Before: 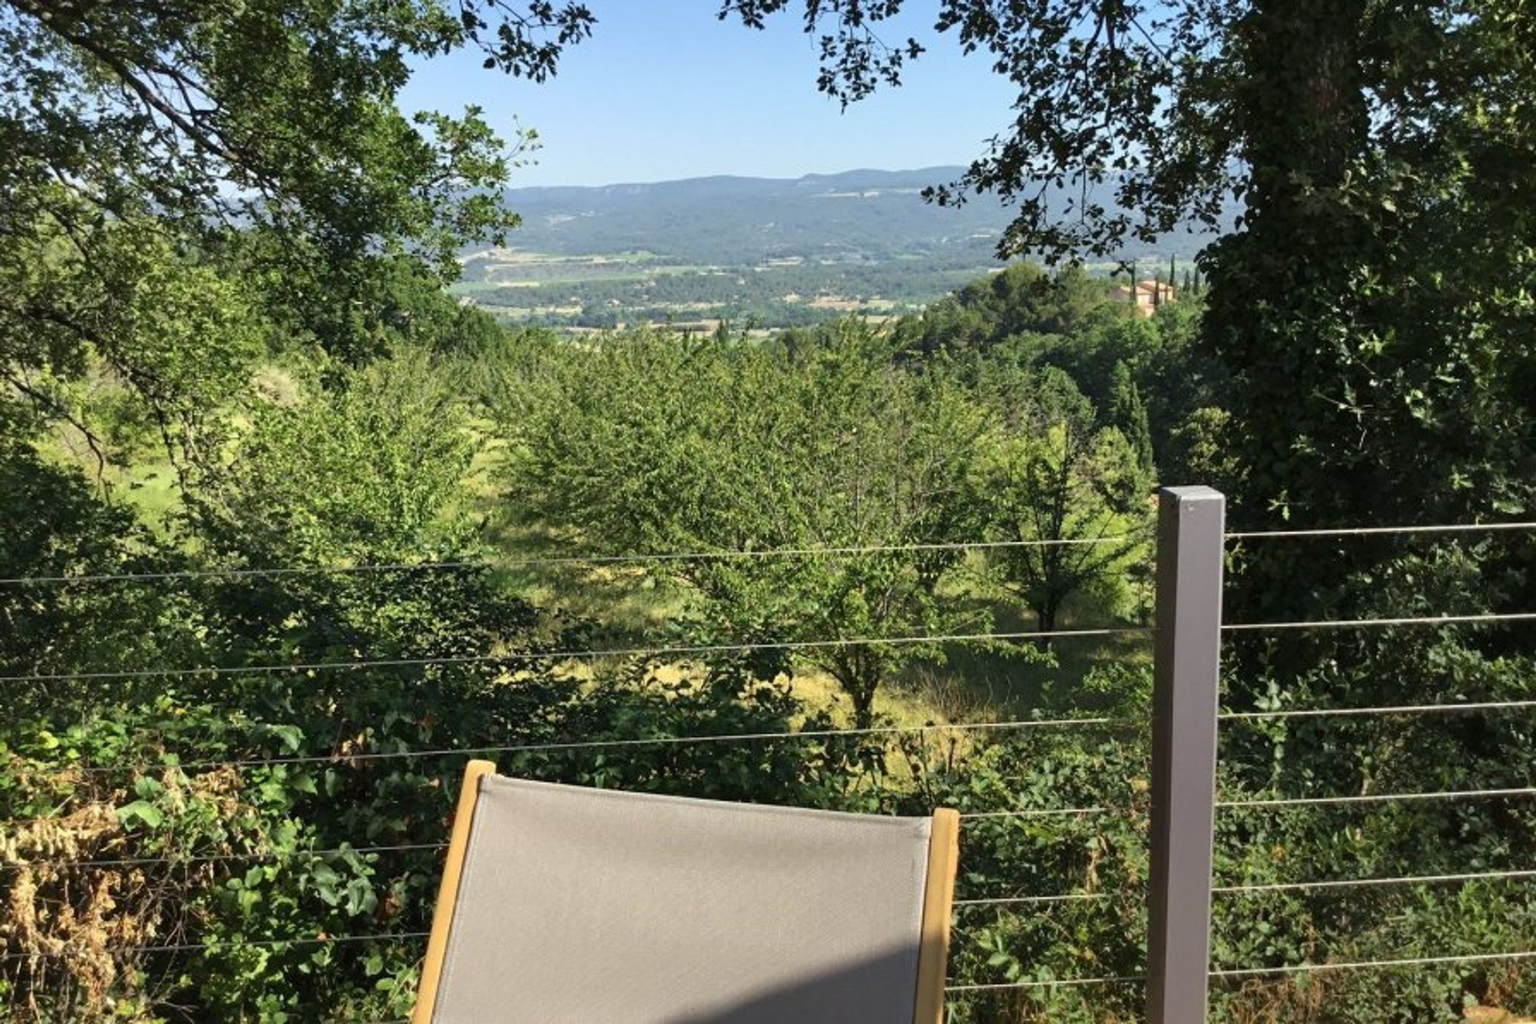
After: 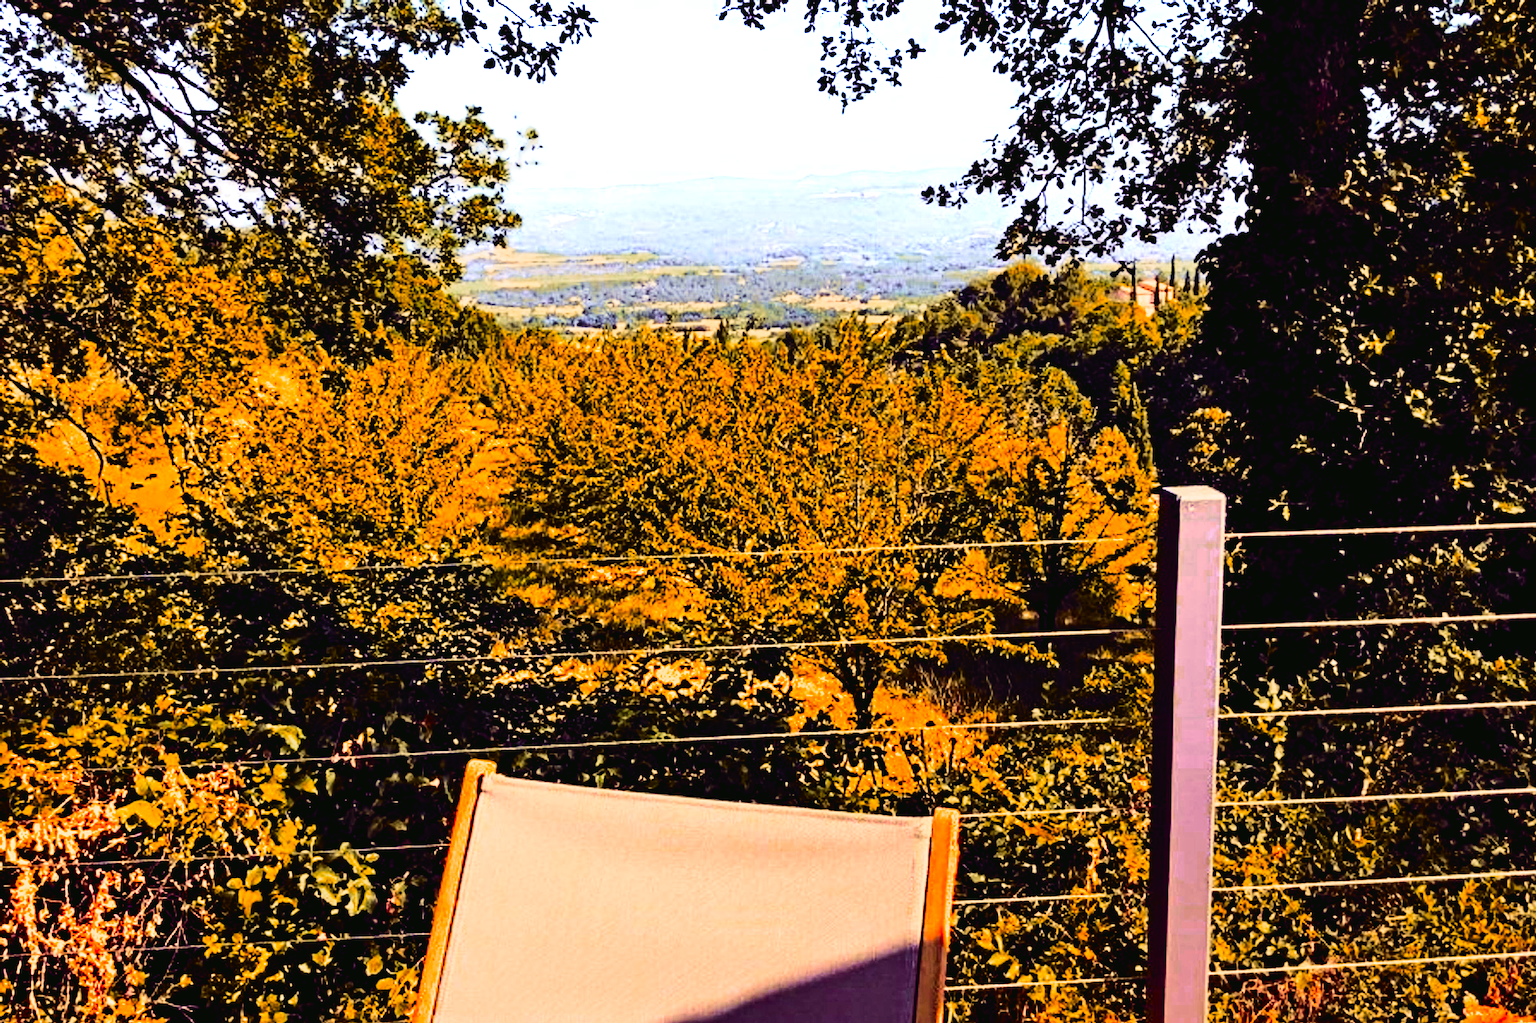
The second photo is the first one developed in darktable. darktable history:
rotate and perspective: automatic cropping original format, crop left 0, crop top 0
velvia: on, module defaults
color zones: curves: ch0 [(0.473, 0.374) (0.742, 0.784)]; ch1 [(0.354, 0.737) (0.742, 0.705)]; ch2 [(0.318, 0.421) (0.758, 0.532)]
color balance rgb: shadows lift › chroma 6.43%, shadows lift › hue 305.74°, highlights gain › chroma 2.43%, highlights gain › hue 35.74°, global offset › chroma 0.28%, global offset › hue 320.29°, linear chroma grading › global chroma 5.5%, perceptual saturation grading › global saturation 30%, contrast 5.15%
filmic rgb: black relative exposure -5 EV, white relative exposure 3.5 EV, hardness 3.19, contrast 1.2, highlights saturation mix -50%
contrast equalizer: octaves 7, y [[0.5, 0.542, 0.583, 0.625, 0.667, 0.708], [0.5 ×6], [0.5 ×6], [0 ×6], [0 ×6]]
tone curve: curves: ch0 [(0.003, 0.023) (0.071, 0.052) (0.249, 0.201) (0.466, 0.557) (0.625, 0.761) (0.783, 0.9) (0.994, 0.968)]; ch1 [(0, 0) (0.262, 0.227) (0.417, 0.386) (0.469, 0.467) (0.502, 0.498) (0.531, 0.521) (0.576, 0.586) (0.612, 0.634) (0.634, 0.68) (0.686, 0.728) (0.994, 0.987)]; ch2 [(0, 0) (0.262, 0.188) (0.385, 0.353) (0.427, 0.424) (0.495, 0.493) (0.518, 0.544) (0.55, 0.579) (0.595, 0.621) (0.644, 0.748) (1, 1)], color space Lab, independent channels, preserve colors none
exposure: compensate highlight preservation false
